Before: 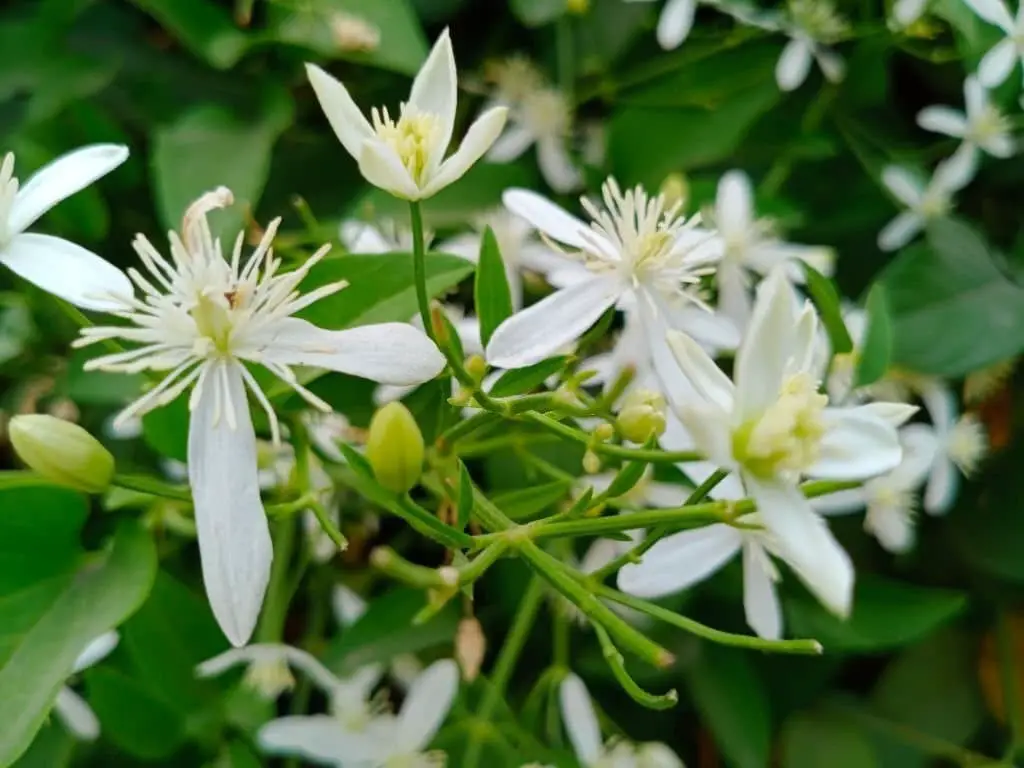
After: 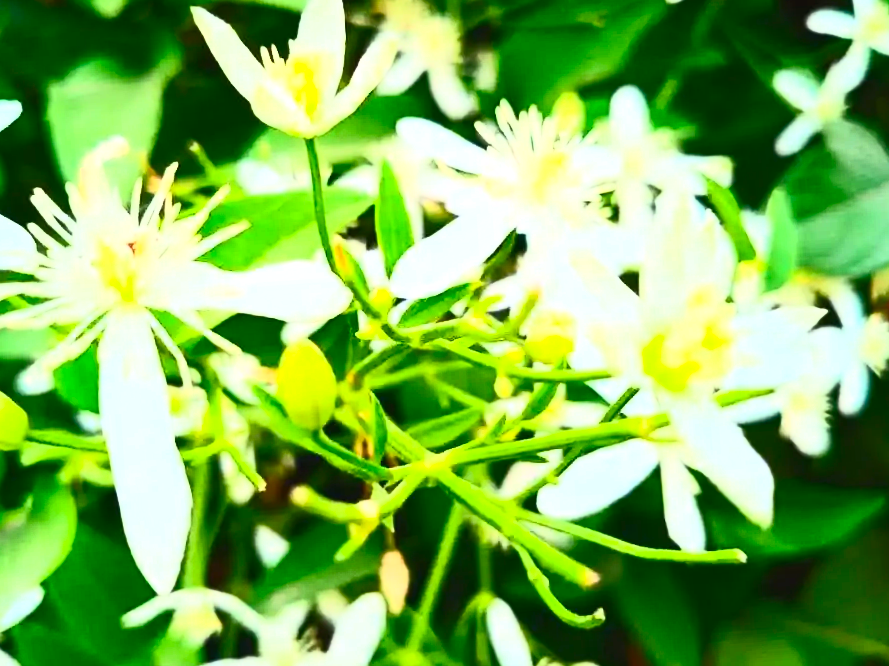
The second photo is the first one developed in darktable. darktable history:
contrast brightness saturation: contrast 0.834, brightness 0.604, saturation 0.591
crop and rotate: angle 3.8°, left 5.664%, top 5.696%
exposure: black level correction 0, exposure 0.701 EV, compensate highlight preservation false
